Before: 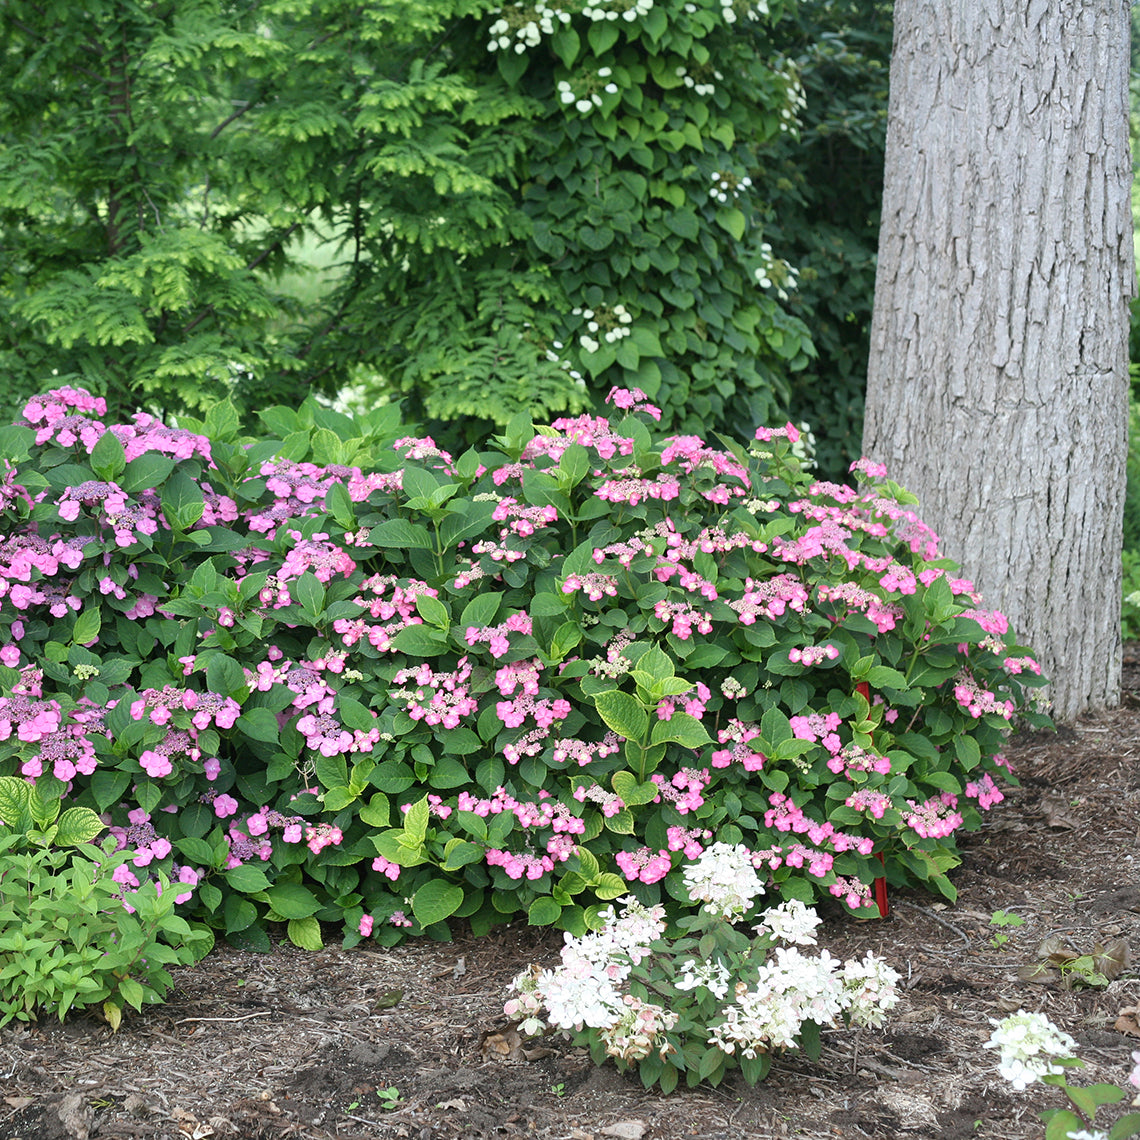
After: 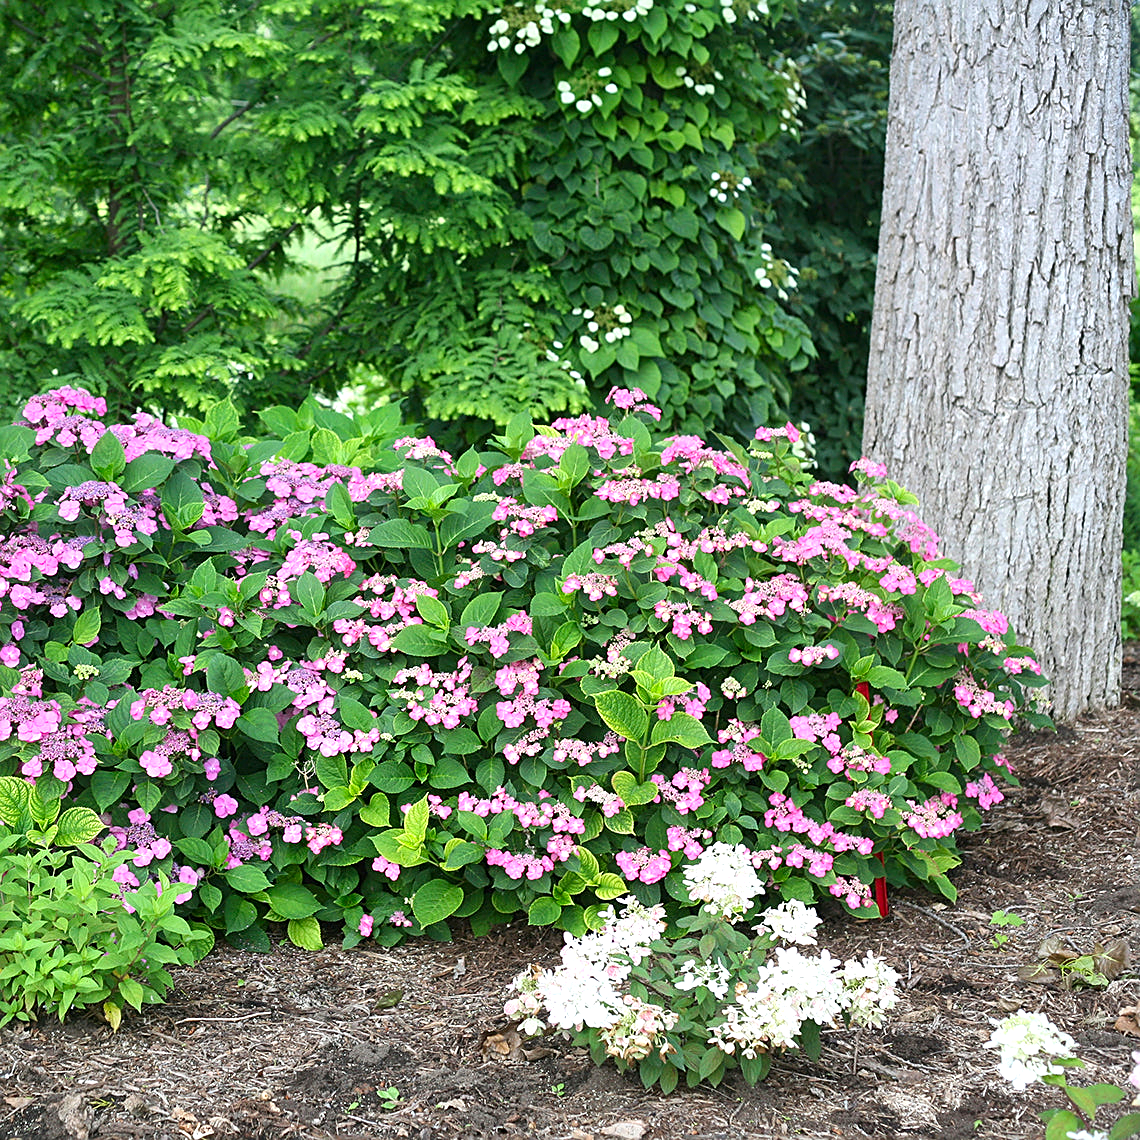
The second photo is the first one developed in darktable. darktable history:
contrast brightness saturation: contrast 0.094, saturation 0.266
exposure: exposure 0.203 EV, compensate highlight preservation false
shadows and highlights: radius 171.24, shadows 27.86, white point adjustment 2.97, highlights -68.14, soften with gaussian
sharpen: on, module defaults
